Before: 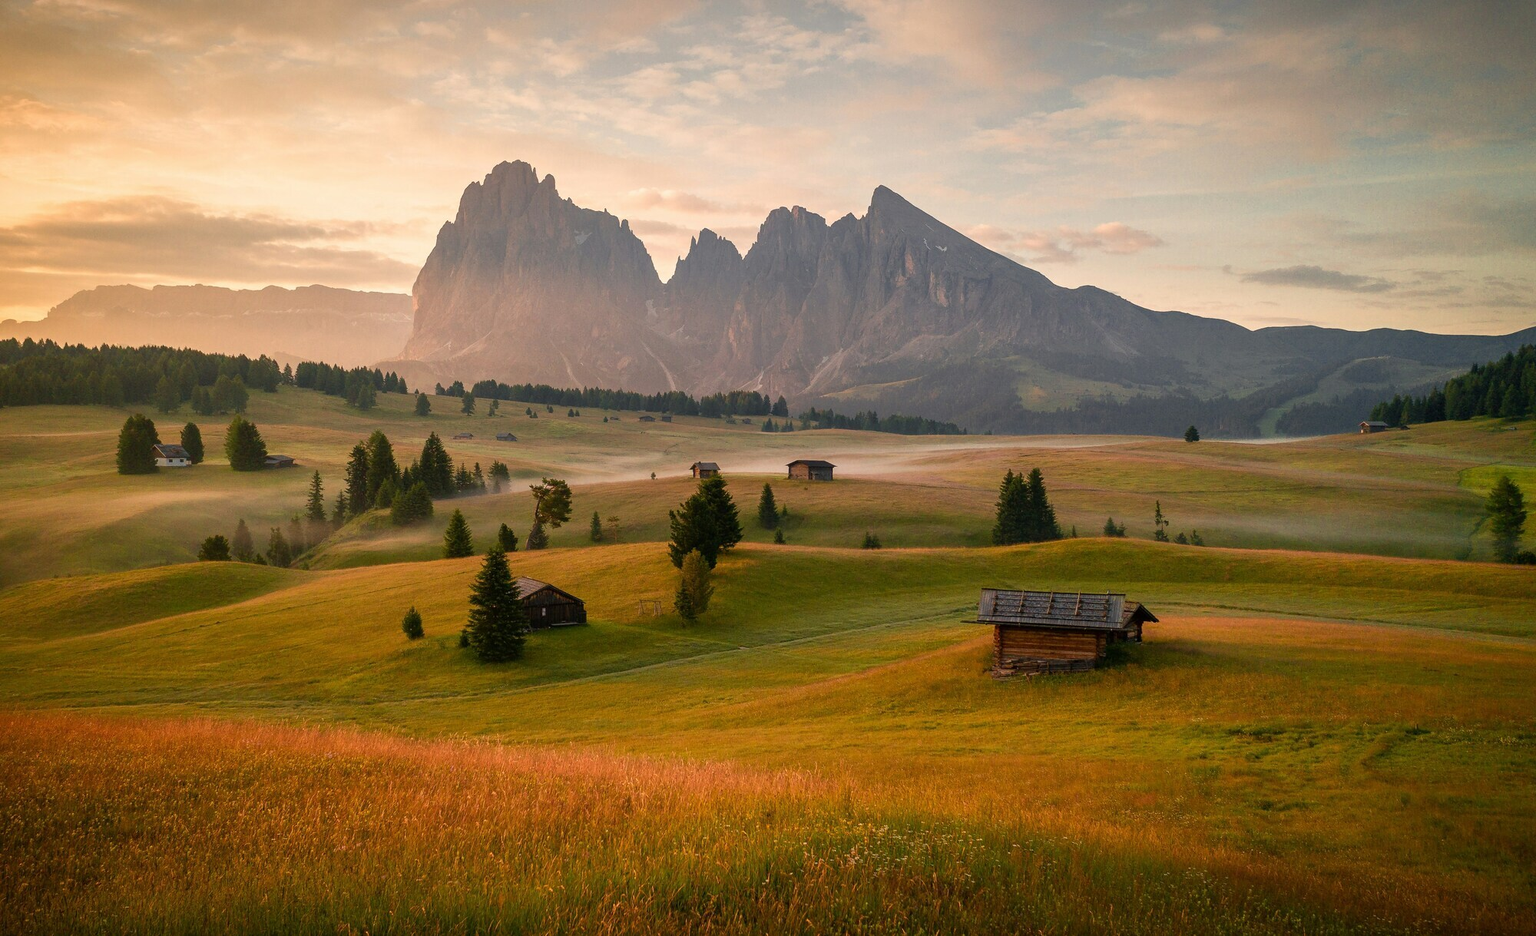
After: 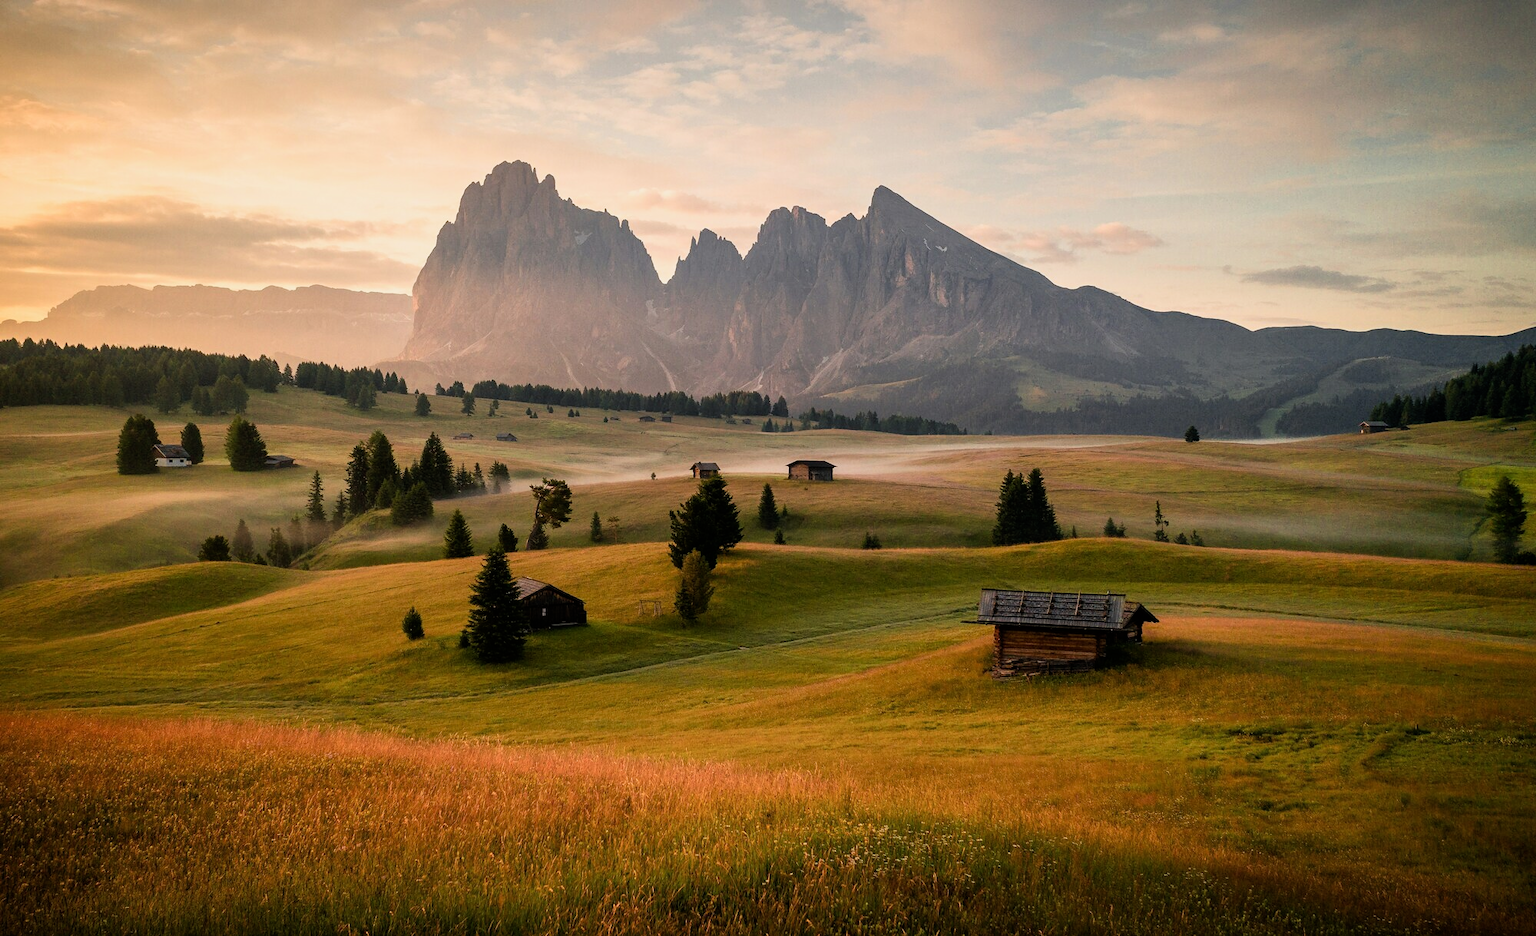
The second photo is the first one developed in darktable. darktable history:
filmic rgb: black relative exposure -8.09 EV, white relative exposure 3 EV, hardness 5.43, contrast 1.265, iterations of high-quality reconstruction 0
